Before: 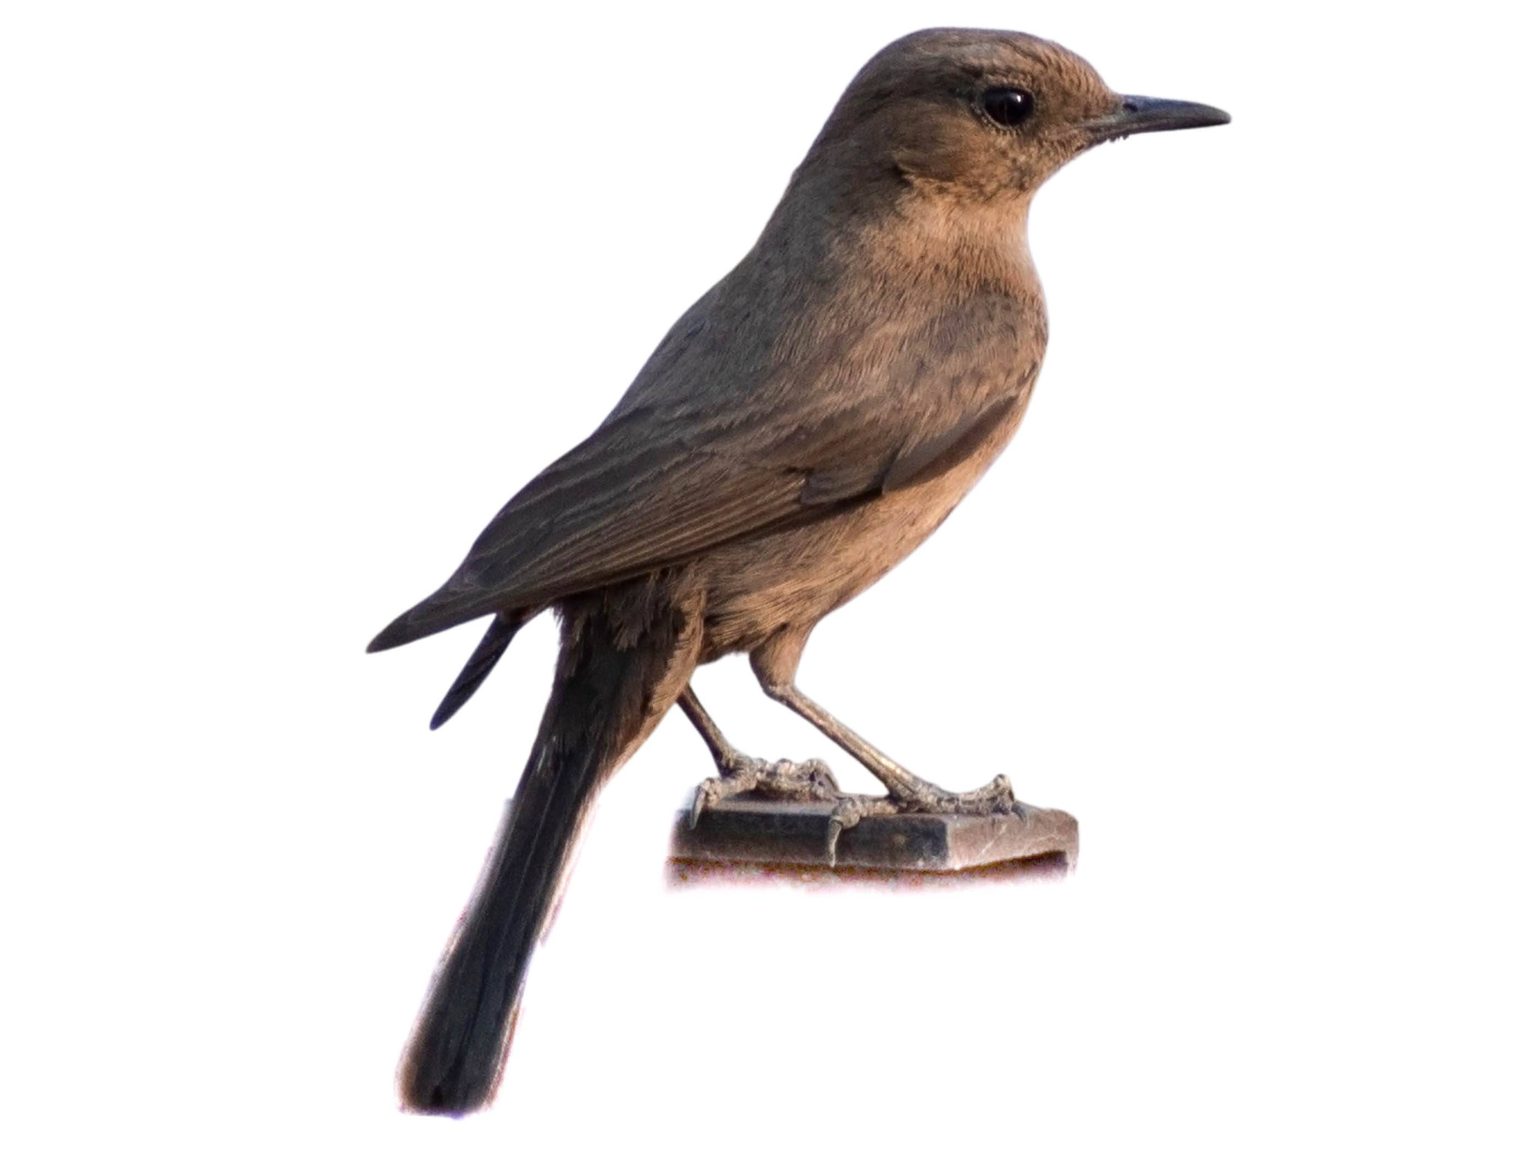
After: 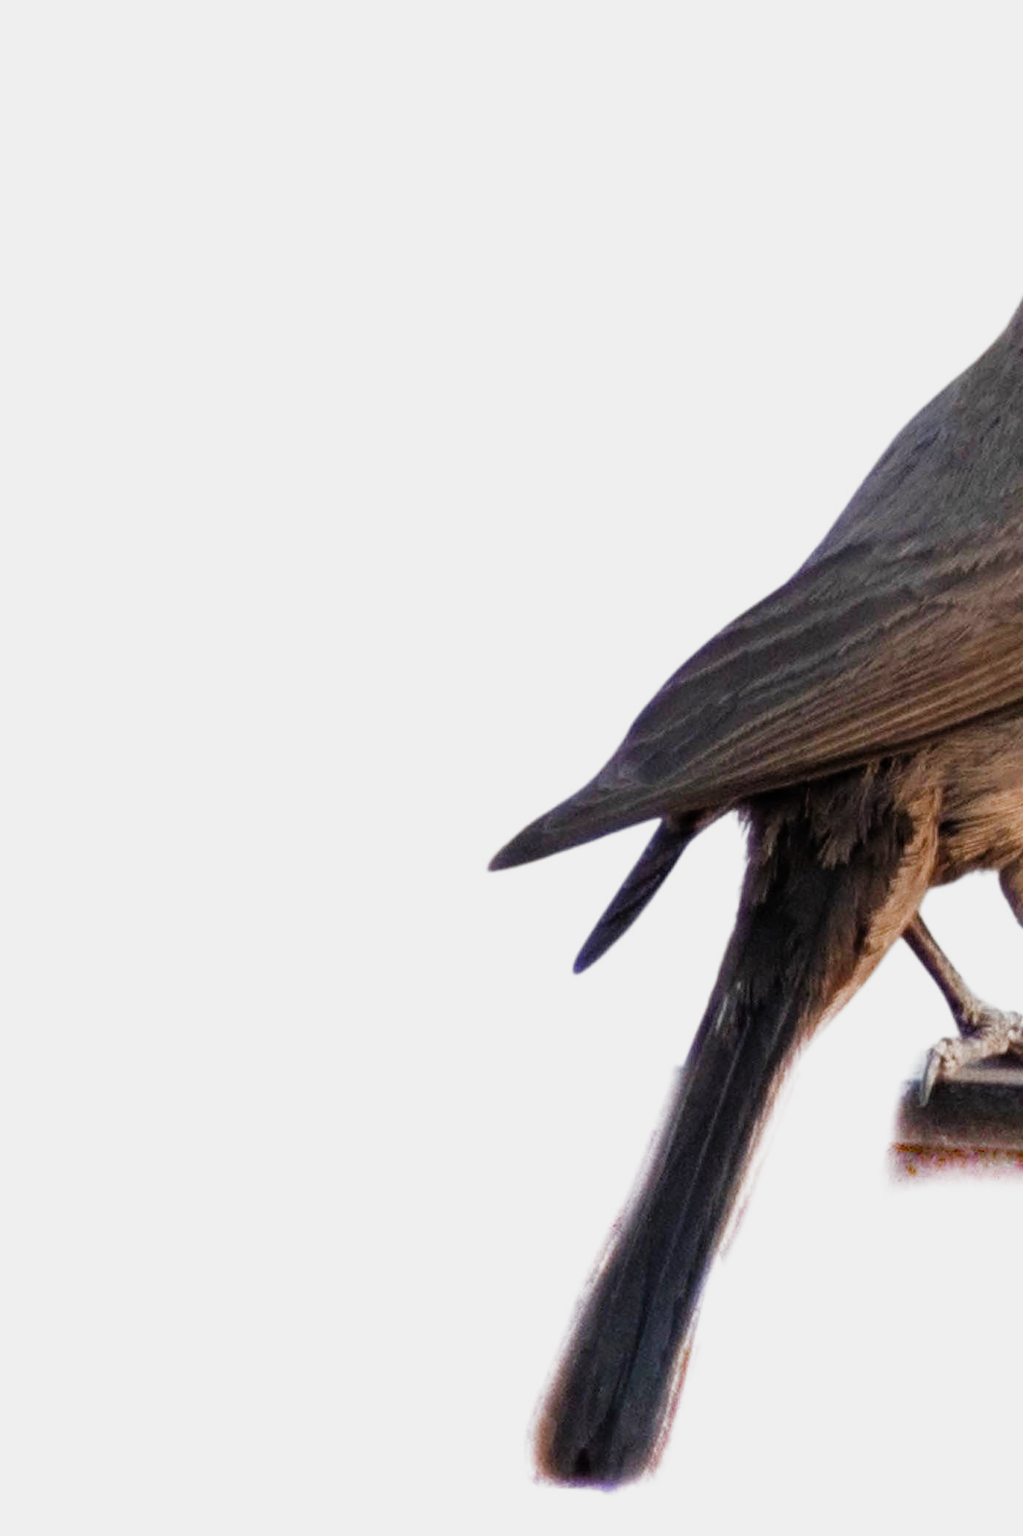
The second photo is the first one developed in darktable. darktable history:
filmic rgb: black relative exposure -7.65 EV, white relative exposure 4.56 EV, hardness 3.61, preserve chrominance RGB euclidean norm (legacy), color science v4 (2020)
tone equalizer: -8 EV -0.384 EV, -7 EV -0.361 EV, -6 EV -0.358 EV, -5 EV -0.221 EV, -3 EV 0.23 EV, -2 EV 0.313 EV, -1 EV 0.363 EV, +0 EV 0.446 EV, smoothing diameter 24.99%, edges refinement/feathering 9.73, preserve details guided filter
crop and rotate: left 0.062%, top 0%, right 49.979%
color balance rgb: perceptual saturation grading › global saturation 30.077%
